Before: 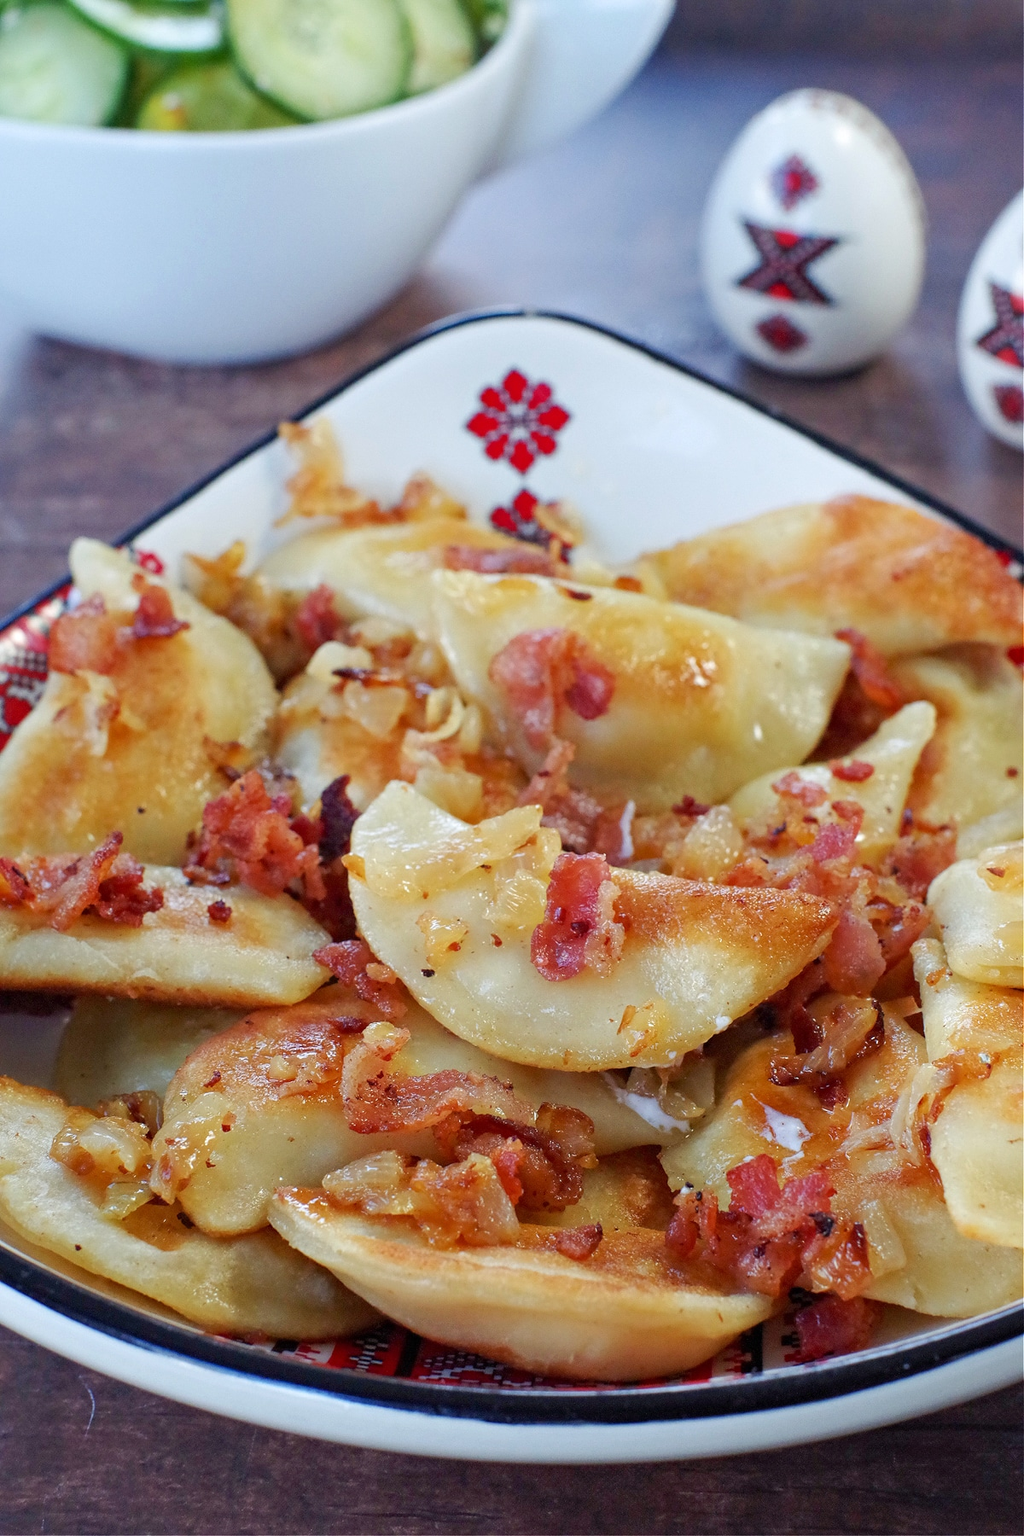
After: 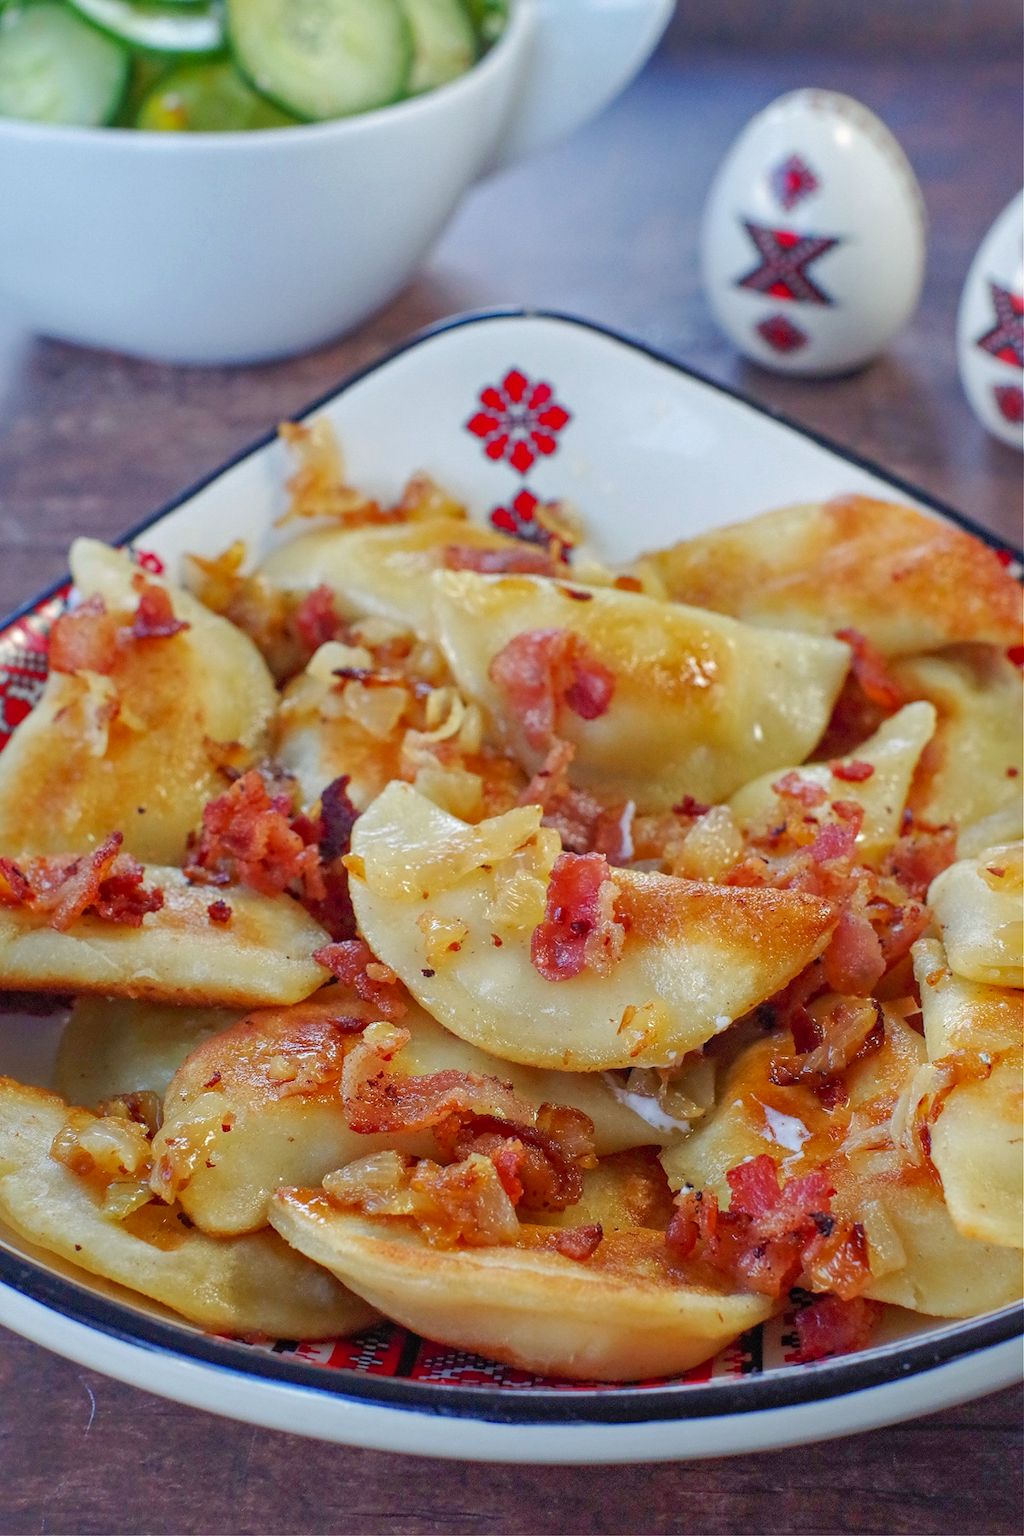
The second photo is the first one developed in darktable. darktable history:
local contrast: detail 110%
color correction: highlights a* 0.649, highlights b* 2.76, saturation 1.08
shadows and highlights: on, module defaults
